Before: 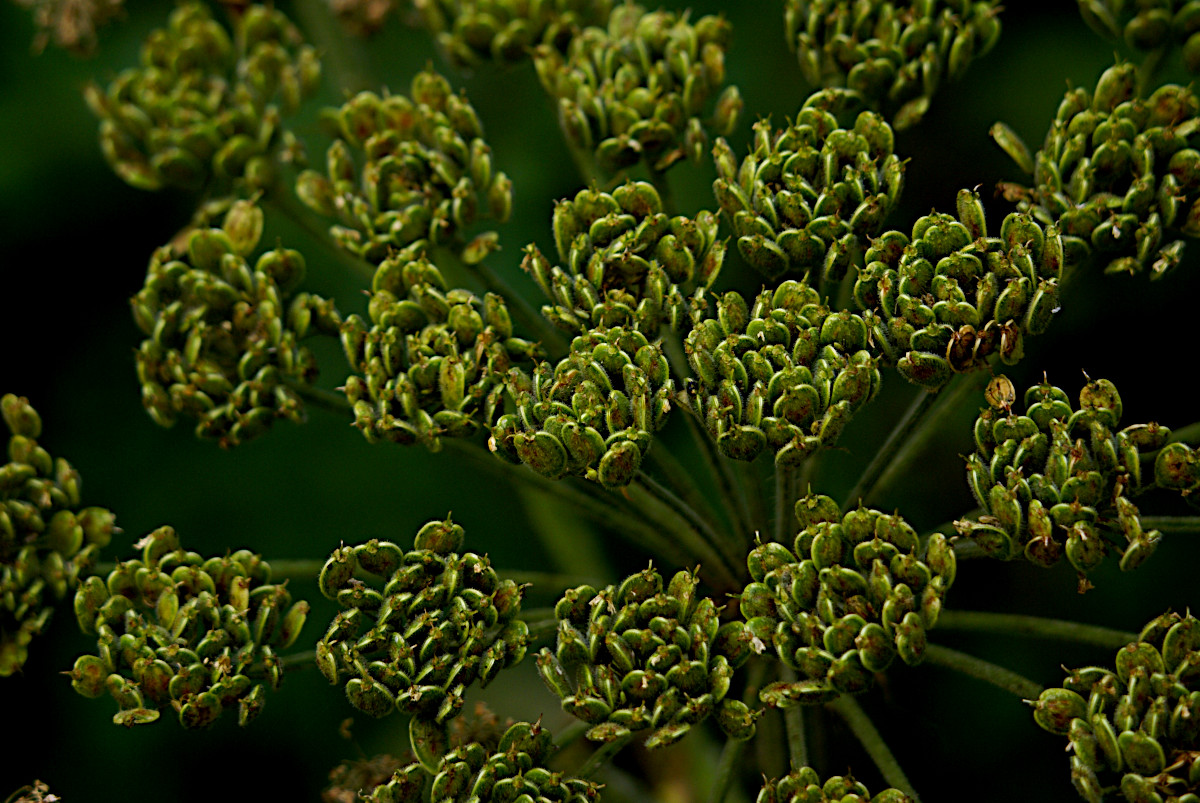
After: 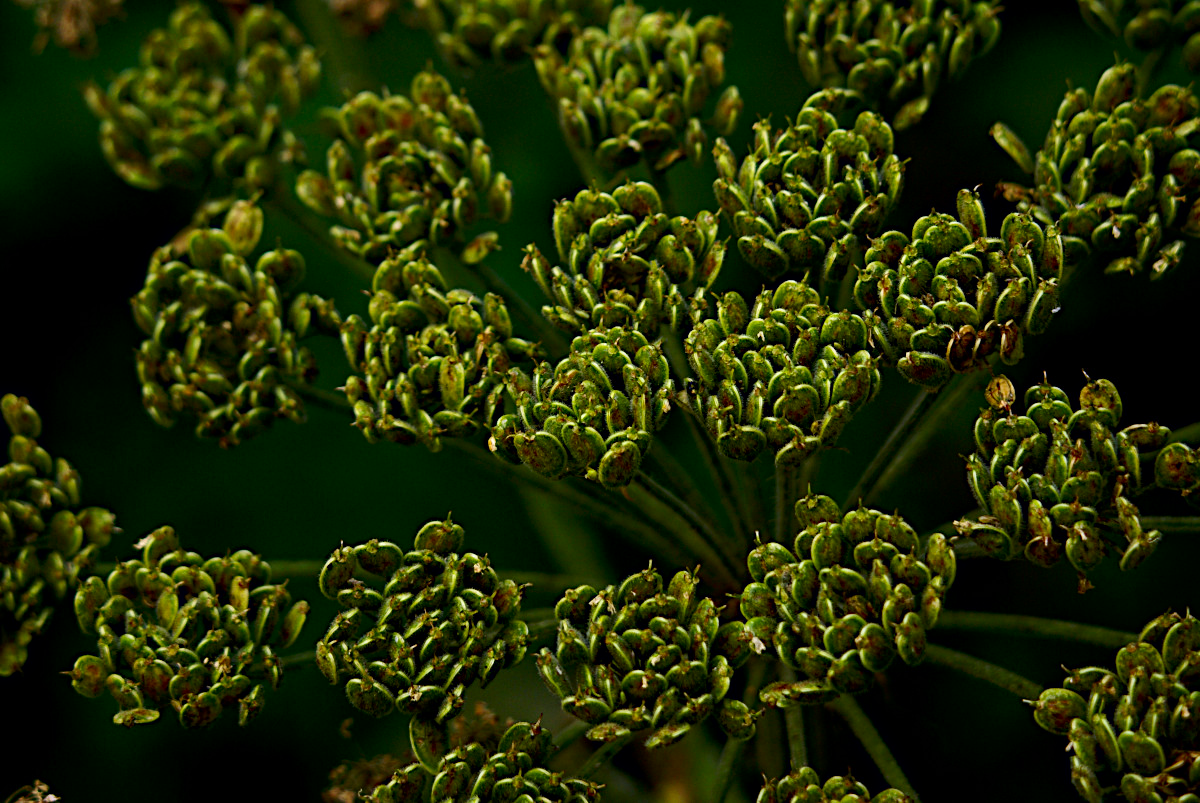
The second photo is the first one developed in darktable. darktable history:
white balance: emerald 1
contrast brightness saturation: contrast 0.15, brightness -0.01, saturation 0.1
haze removal: strength 0.29, distance 0.25, compatibility mode true, adaptive false
